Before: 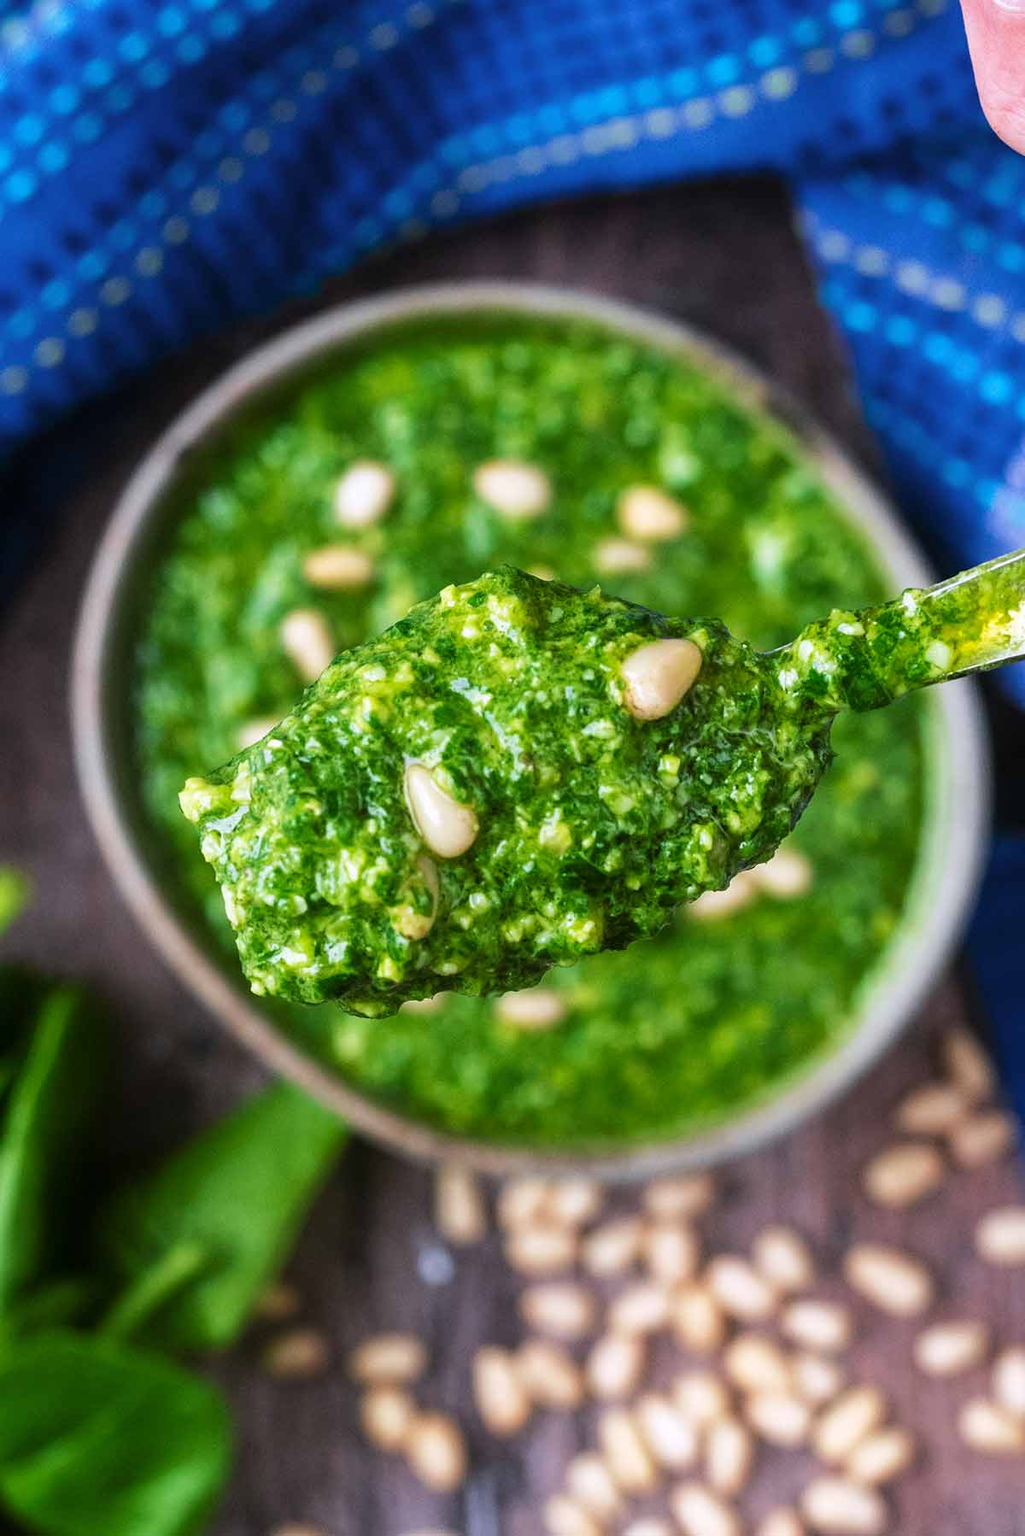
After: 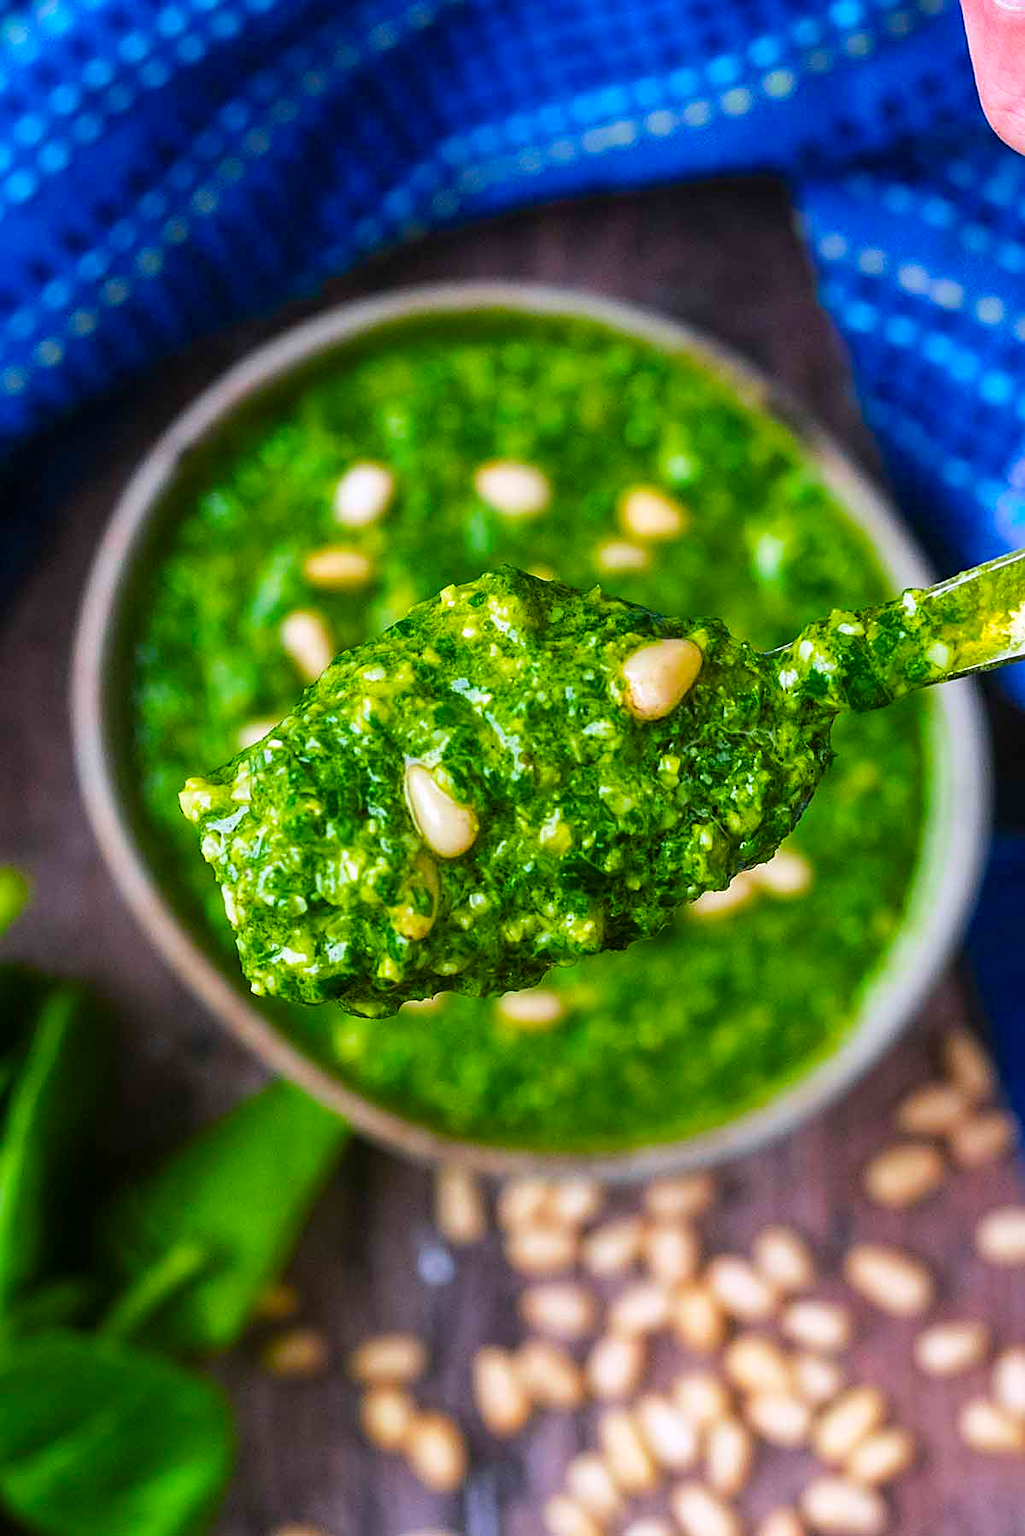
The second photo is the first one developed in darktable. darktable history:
color balance rgb: perceptual saturation grading › global saturation 49.751%, global vibrance 9.576%
sharpen: on, module defaults
